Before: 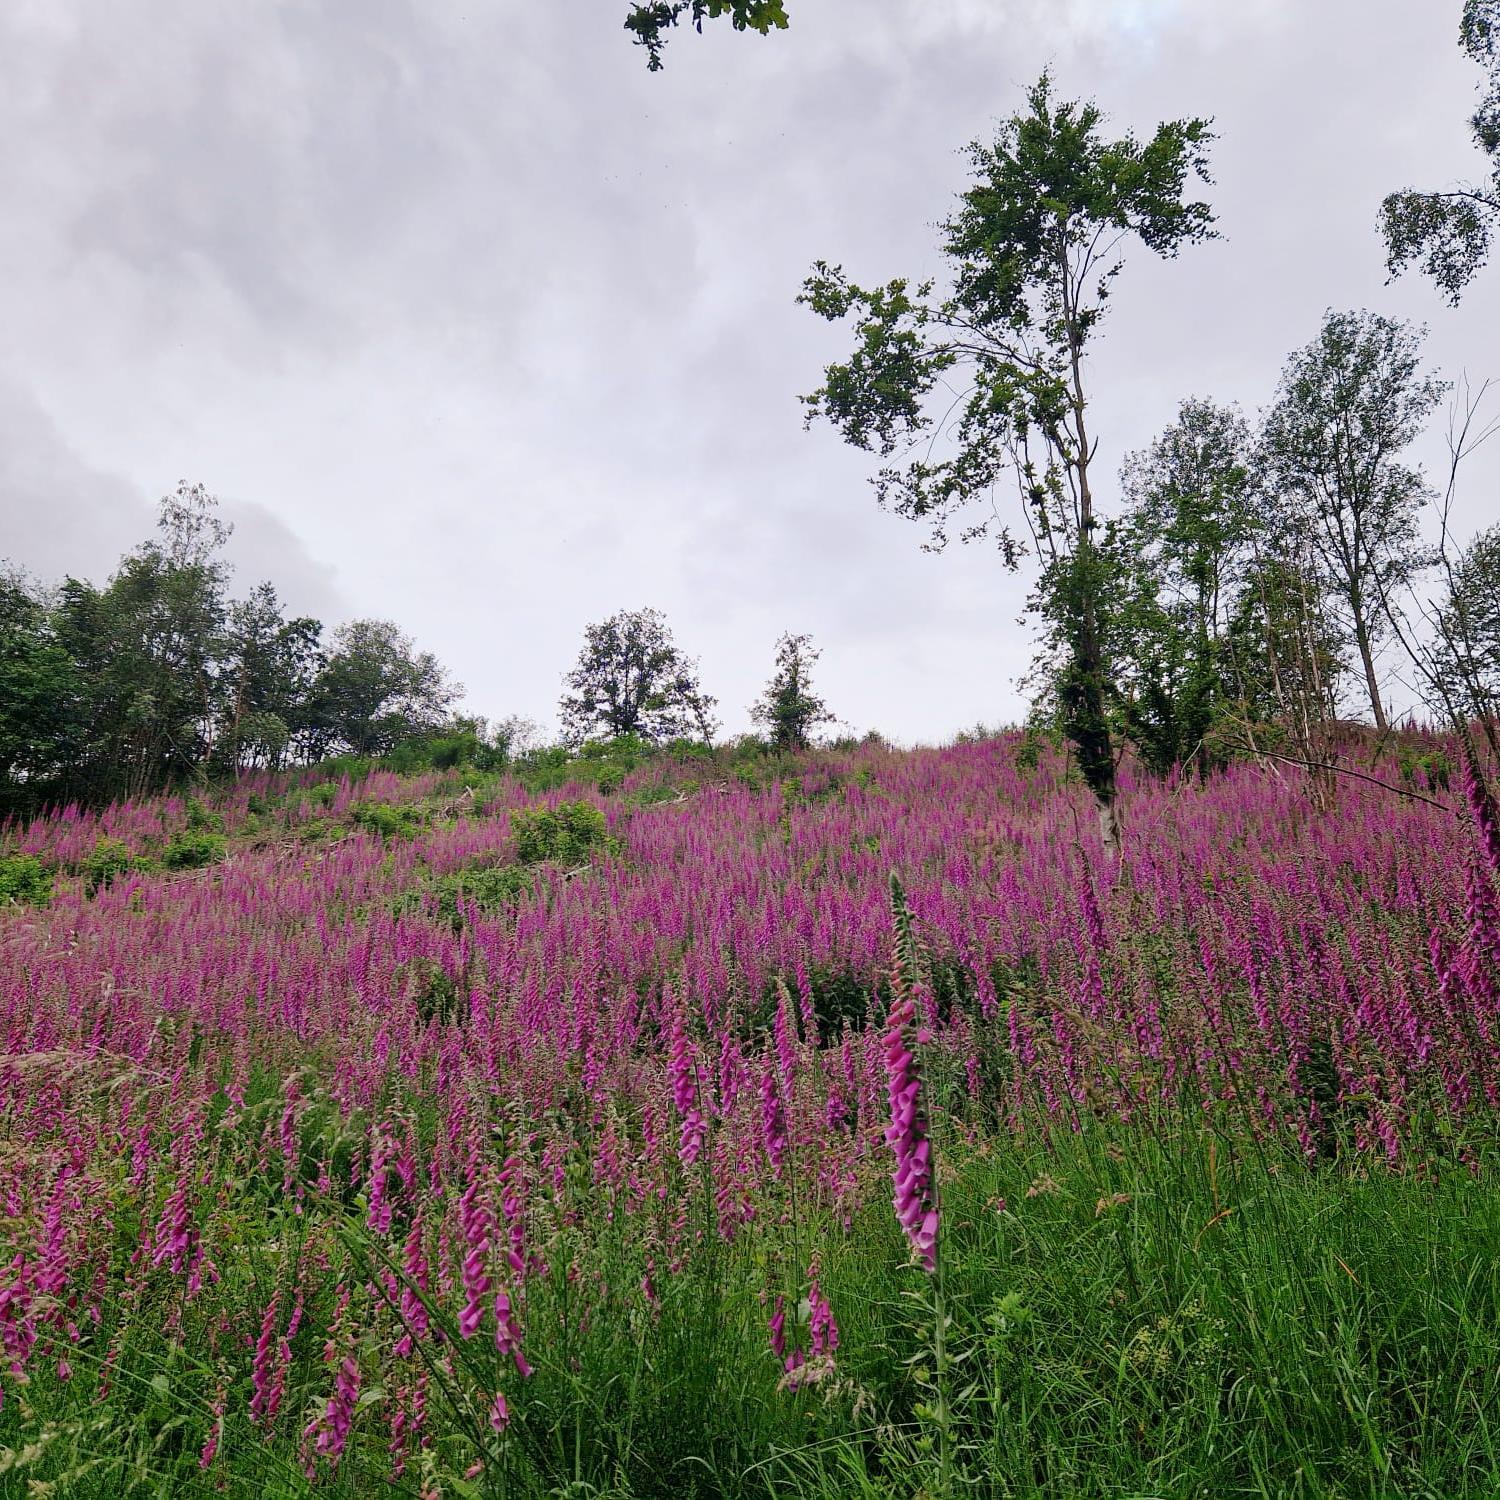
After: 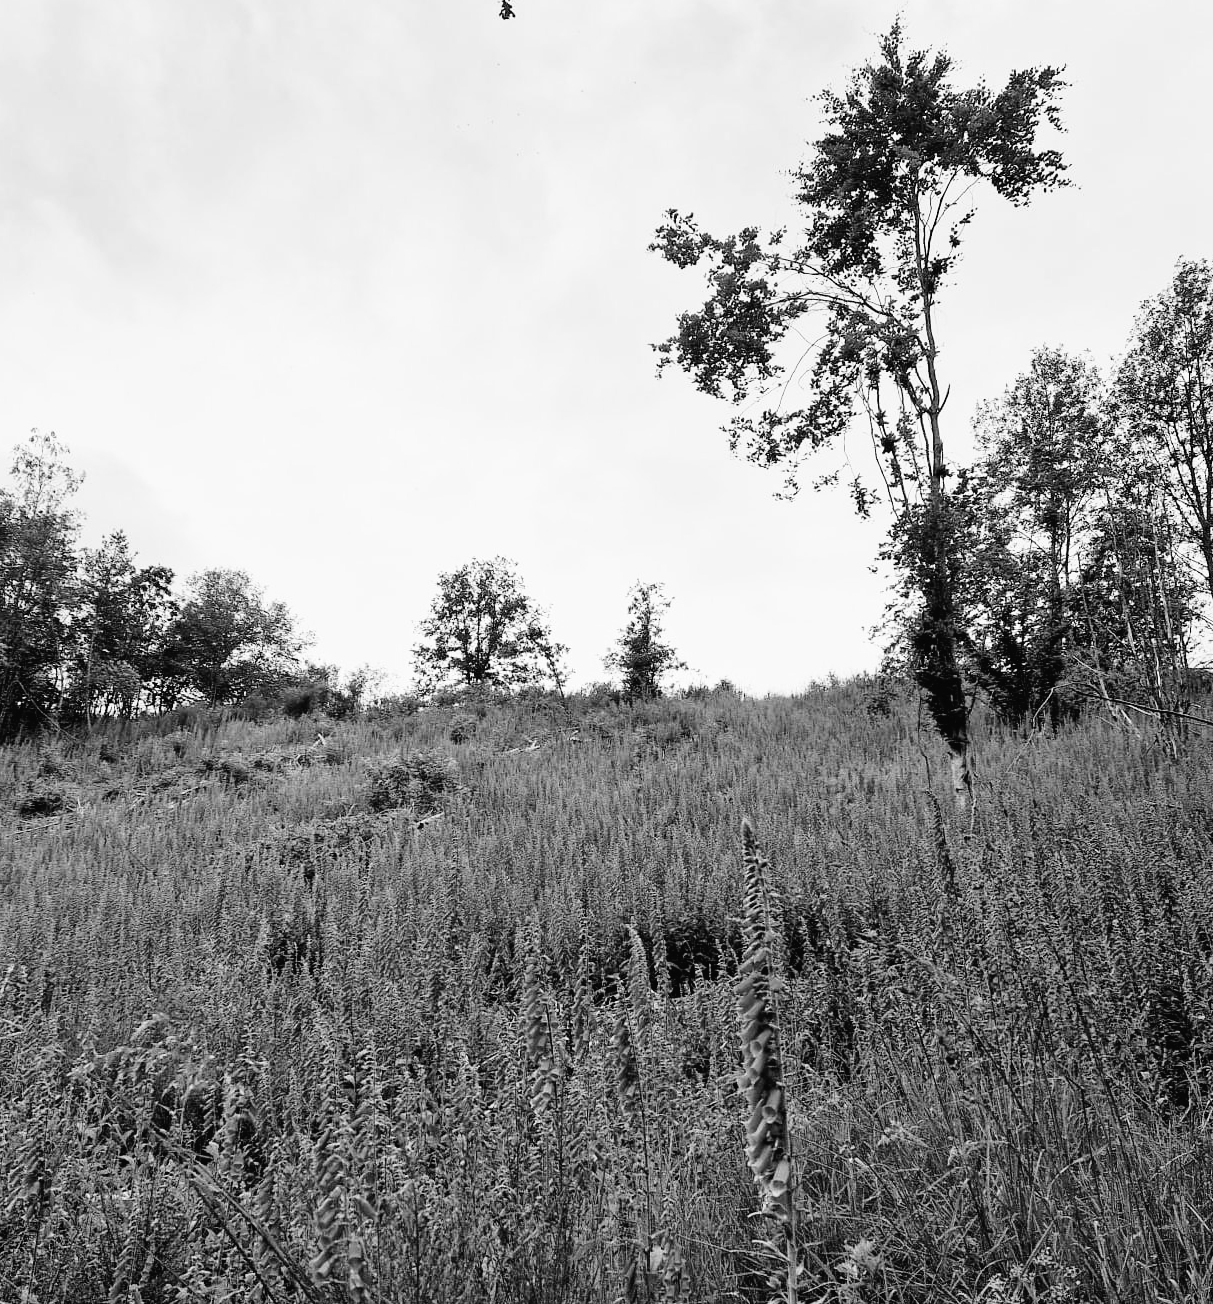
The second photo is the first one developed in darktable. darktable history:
tone curve: curves: ch0 [(0, 0.016) (0.11, 0.039) (0.259, 0.235) (0.383, 0.437) (0.499, 0.597) (0.733, 0.867) (0.843, 0.948) (1, 1)], color space Lab, linked channels, preserve colors none
white balance: emerald 1
monochrome: on, module defaults
color correction: highlights a* 19.59, highlights b* 27.49, shadows a* 3.46, shadows b* -17.28, saturation 0.73
crop: left 9.929%, top 3.475%, right 9.188%, bottom 9.529%
